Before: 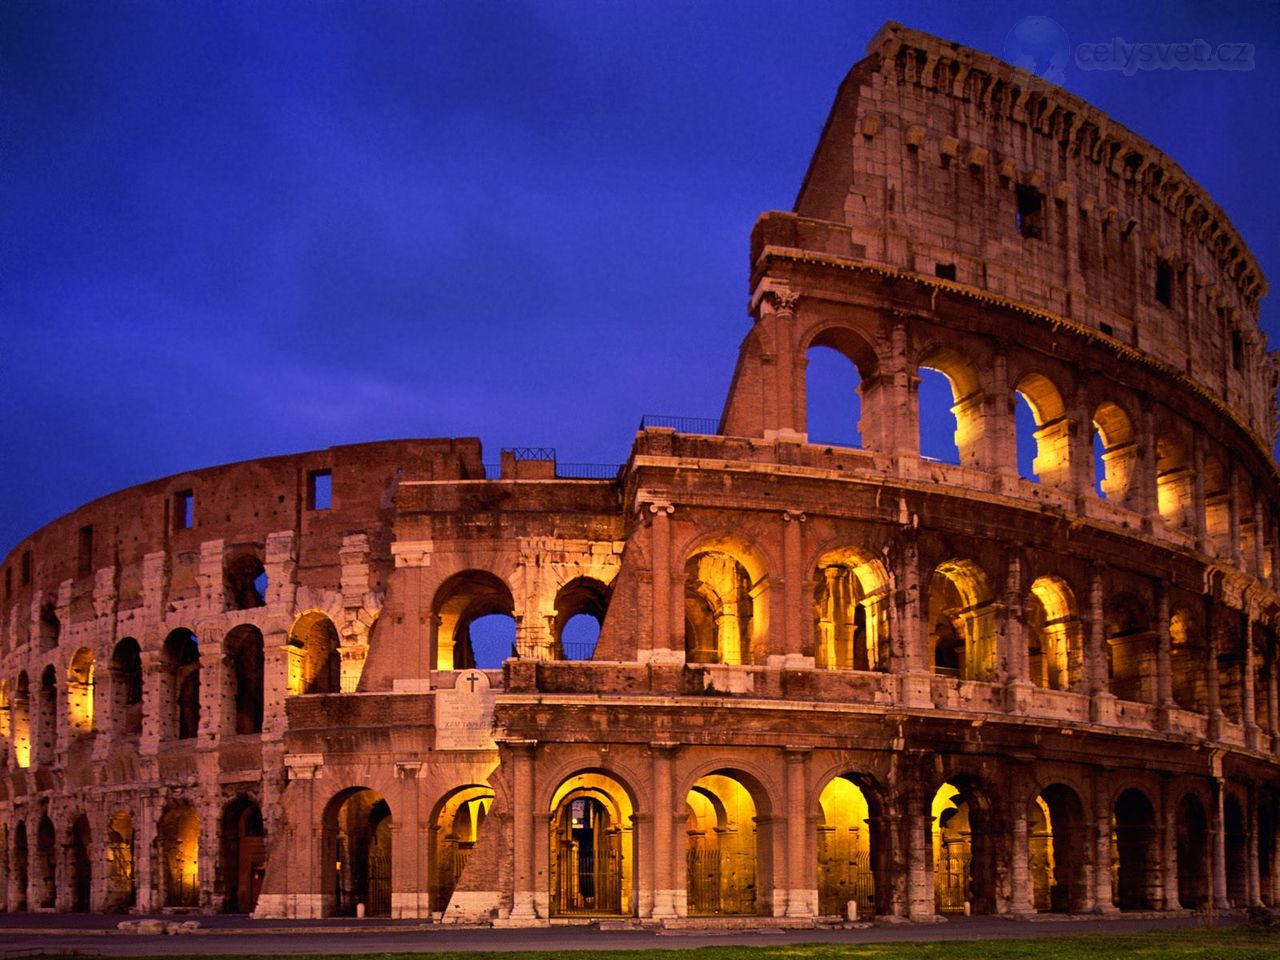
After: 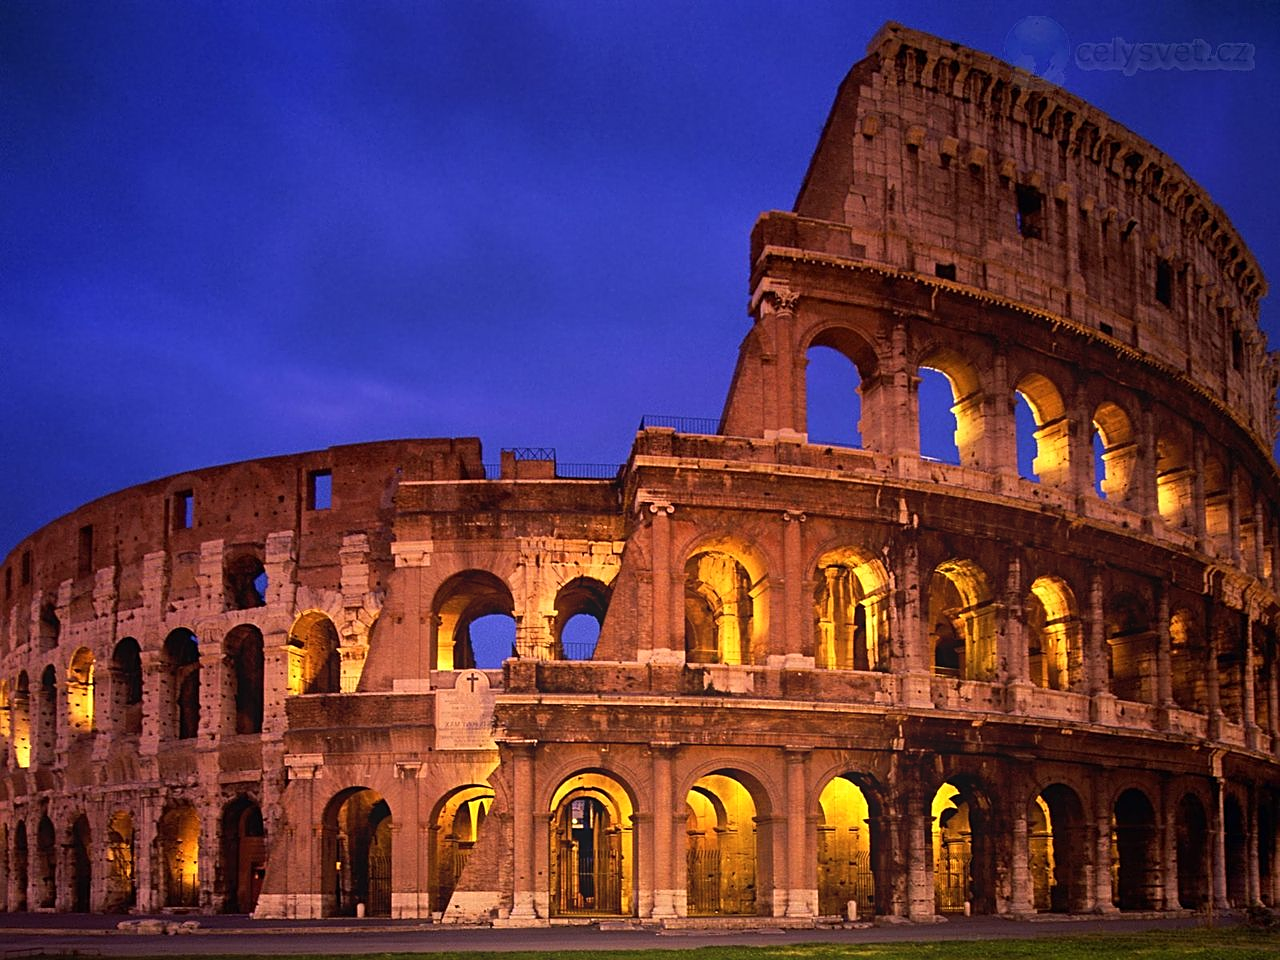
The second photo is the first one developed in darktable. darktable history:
sharpen: on, module defaults
bloom: threshold 82.5%, strength 16.25%
